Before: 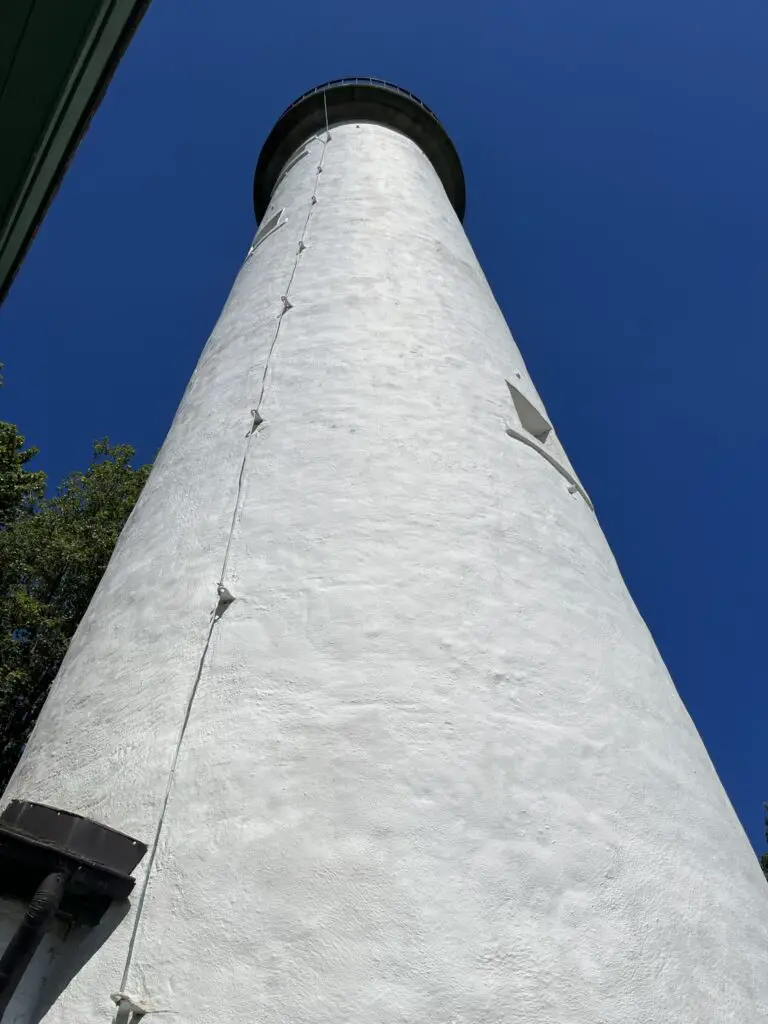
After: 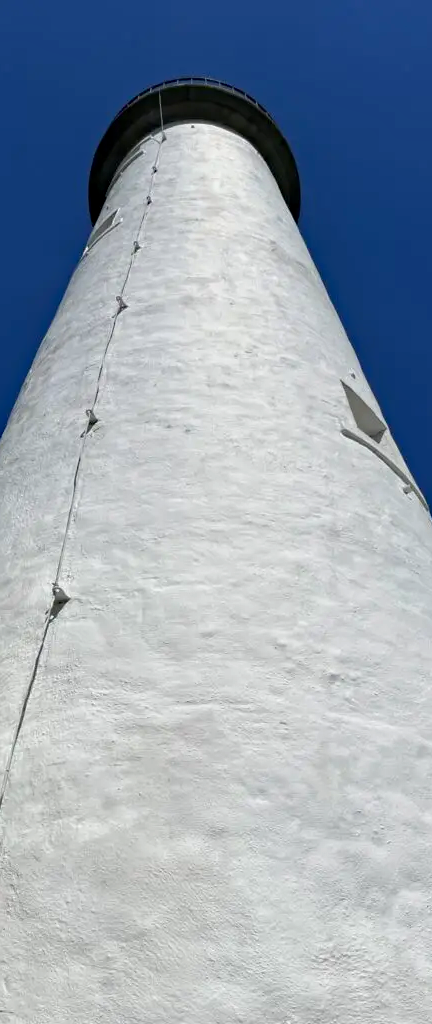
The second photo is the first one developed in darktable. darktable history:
crop: left 21.496%, right 22.254%
haze removal: compatibility mode true, adaptive false
